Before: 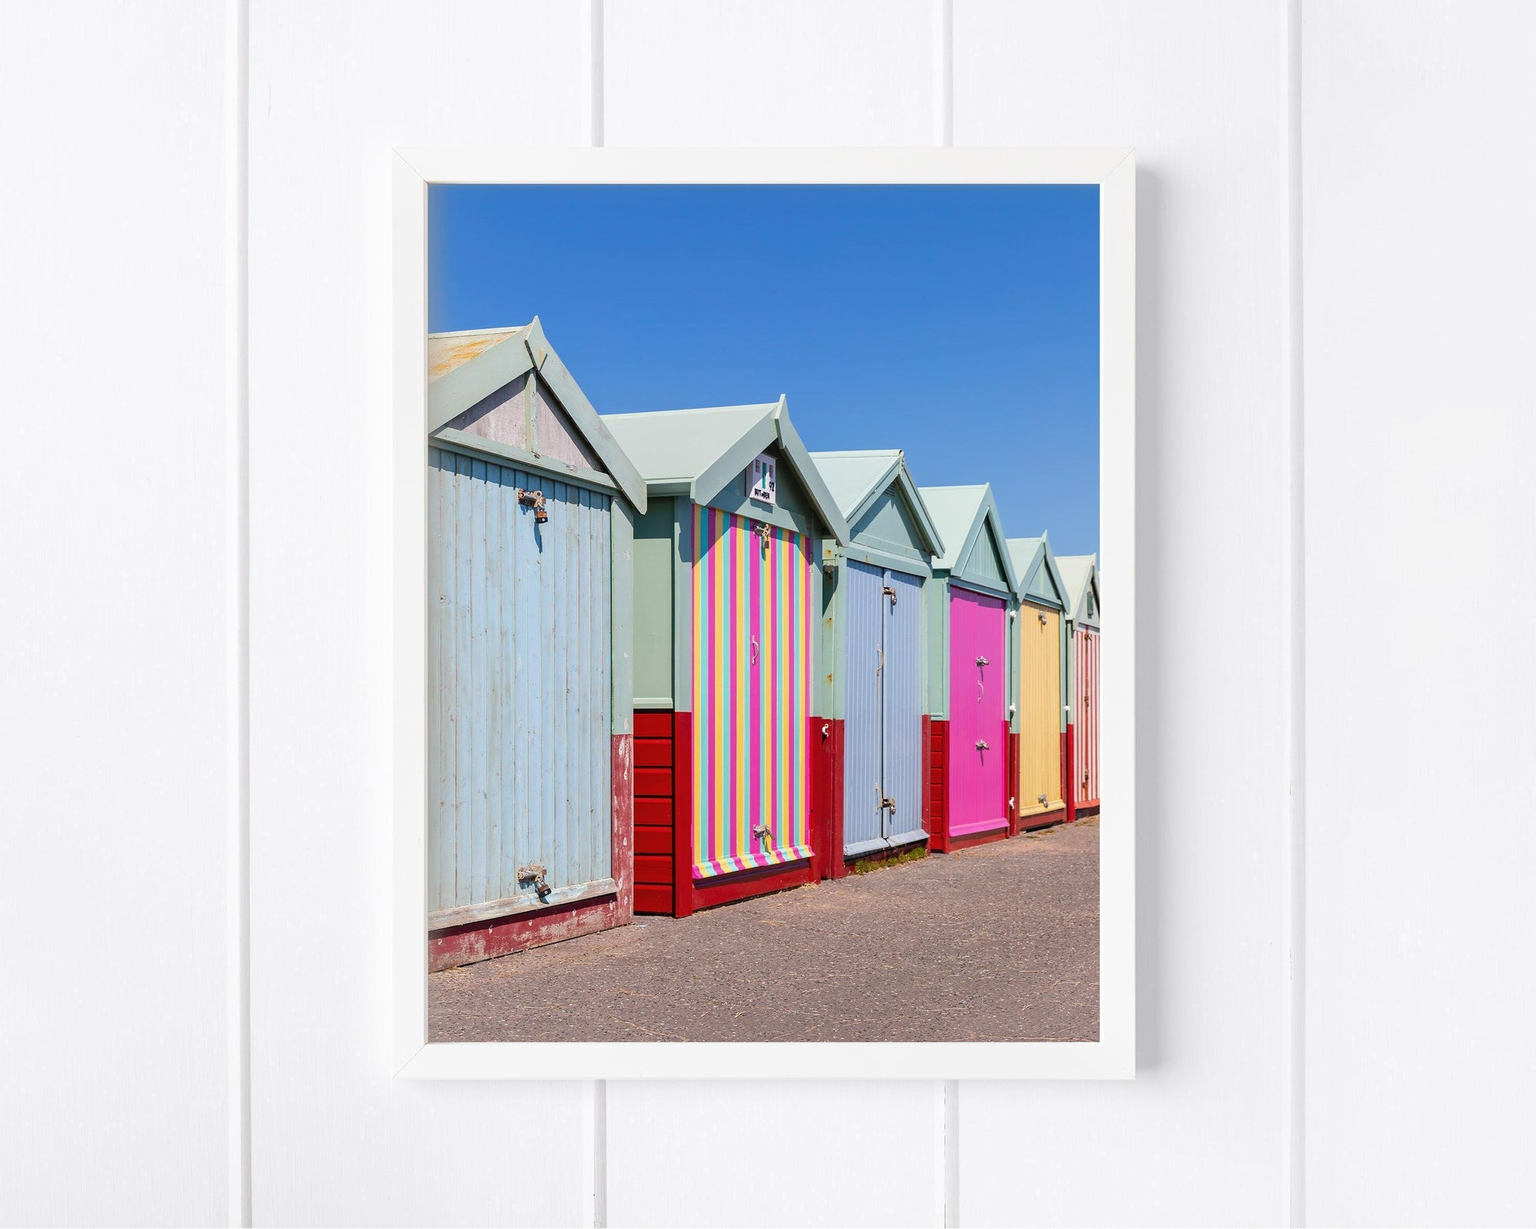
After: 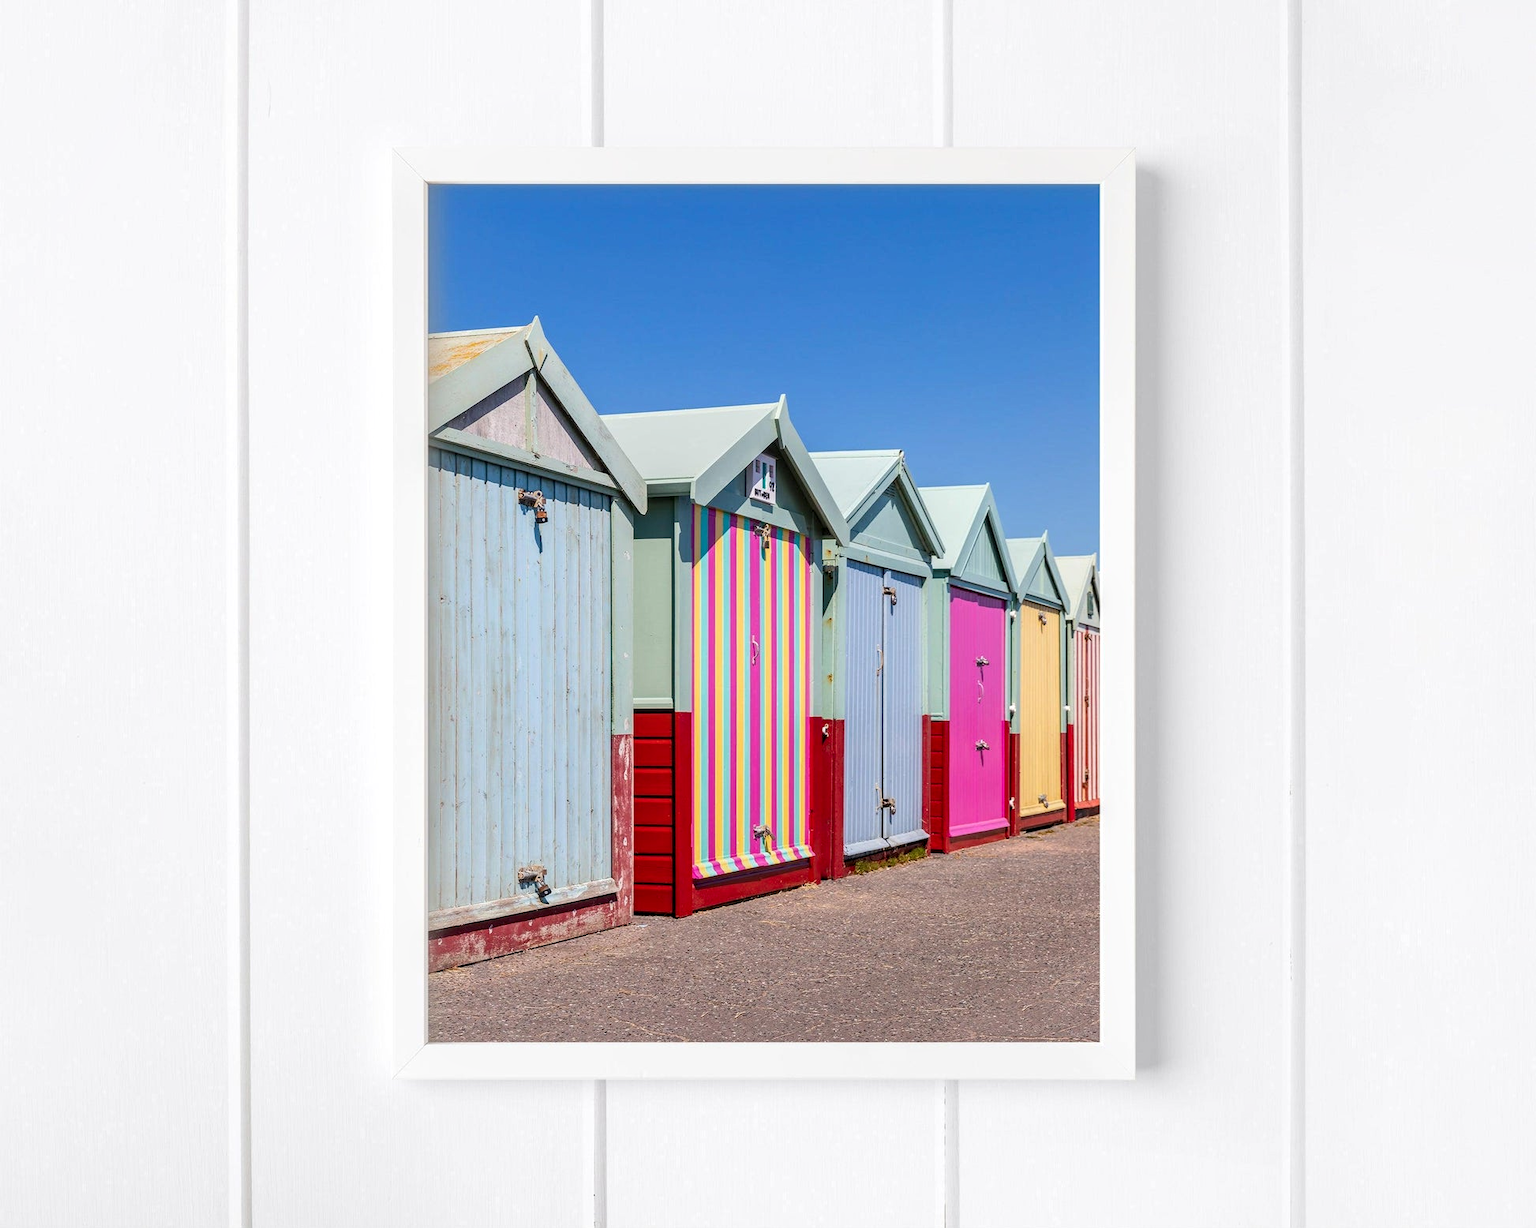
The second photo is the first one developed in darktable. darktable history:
base curve: curves: ch0 [(0, 0) (0.472, 0.508) (1, 1)]
local contrast: detail 130%
